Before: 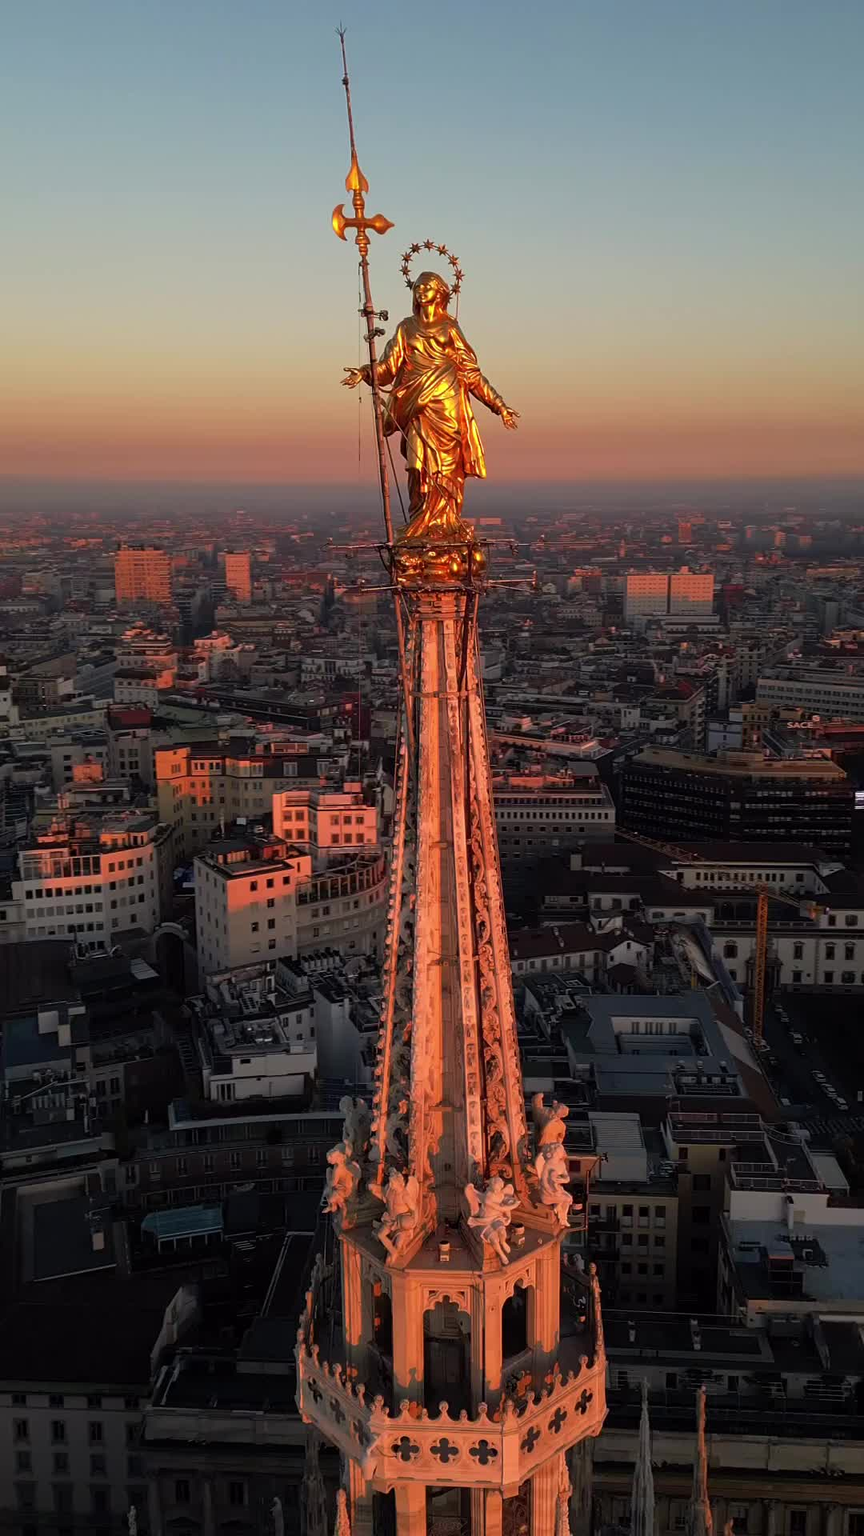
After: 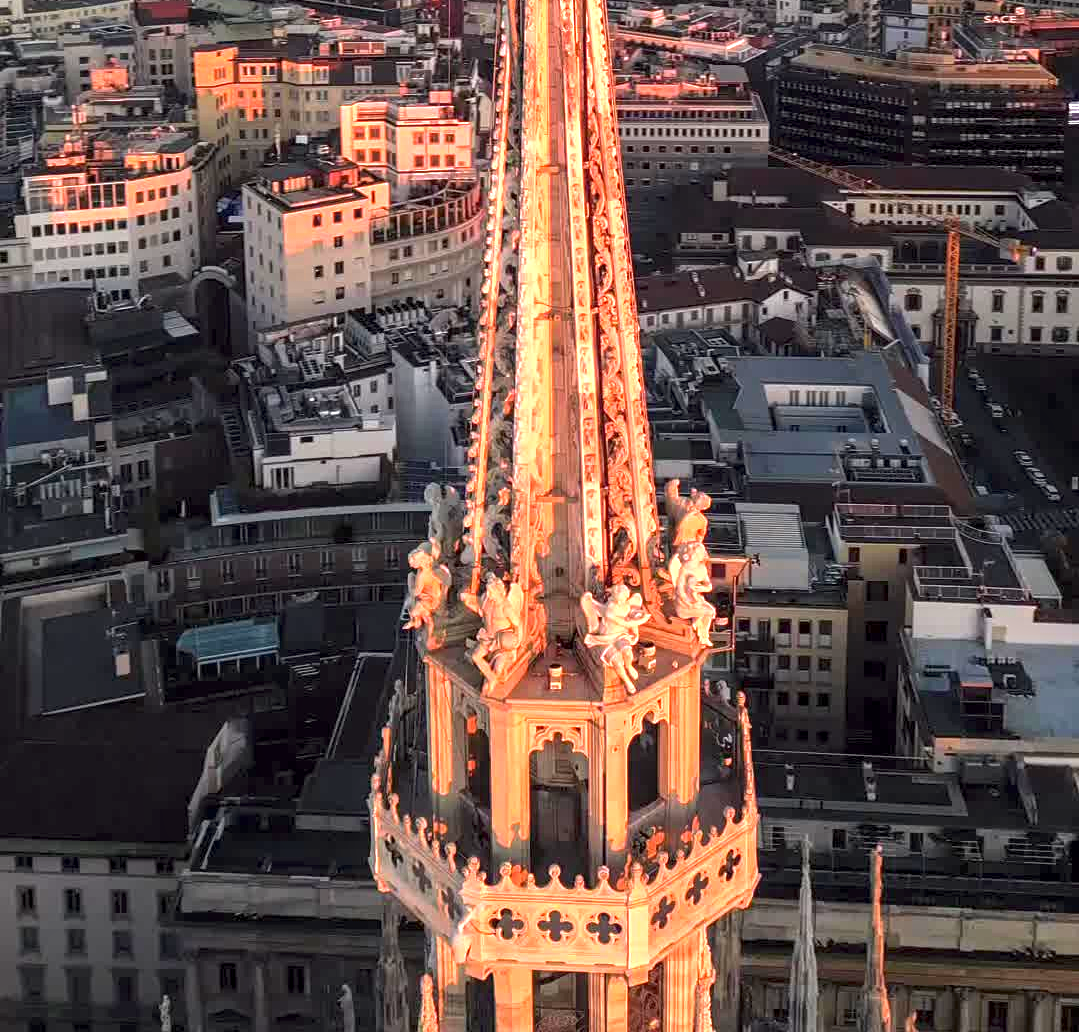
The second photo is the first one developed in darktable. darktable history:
crop and rotate: top 46.237%
local contrast: on, module defaults
exposure: exposure 2 EV, compensate exposure bias true, compensate highlight preservation false
